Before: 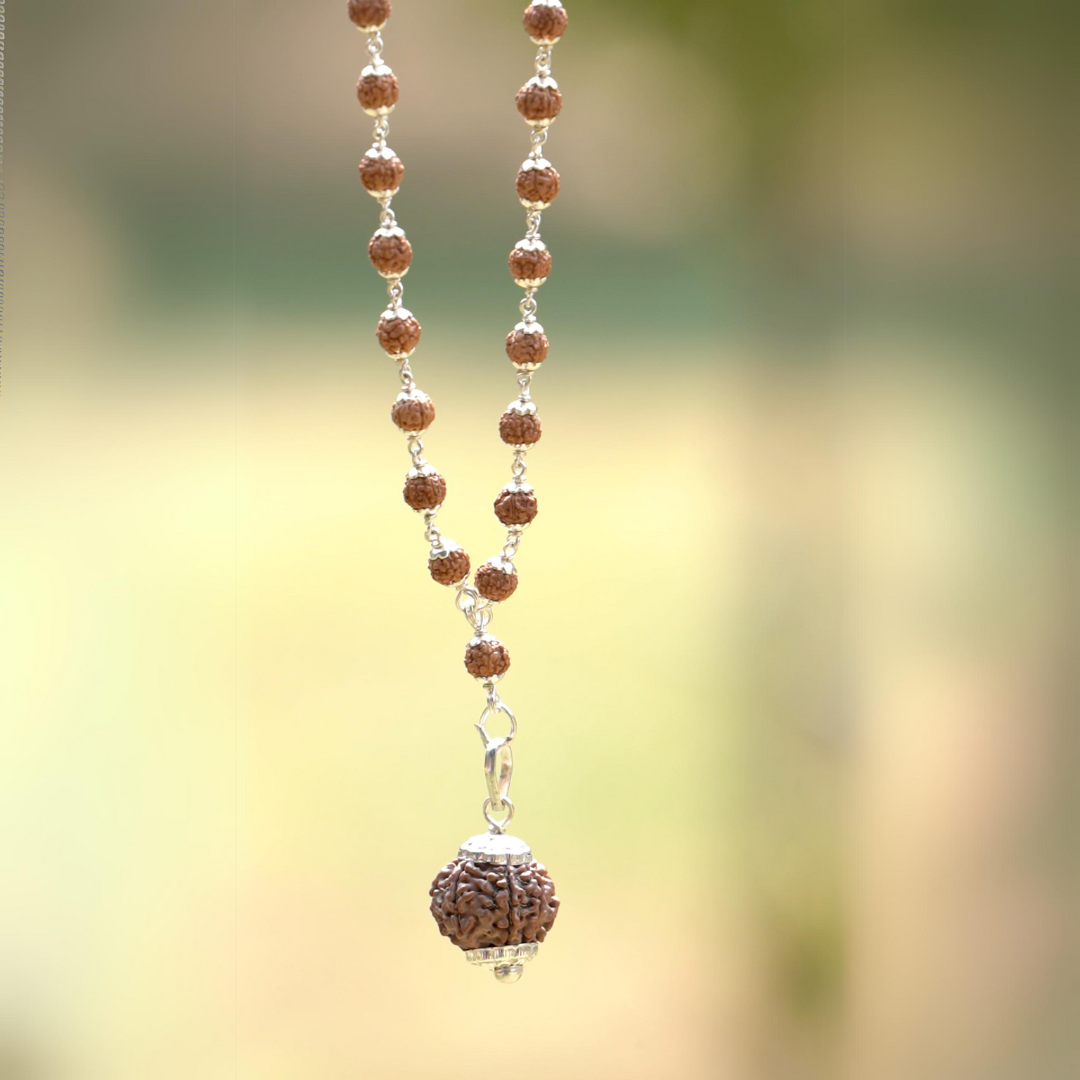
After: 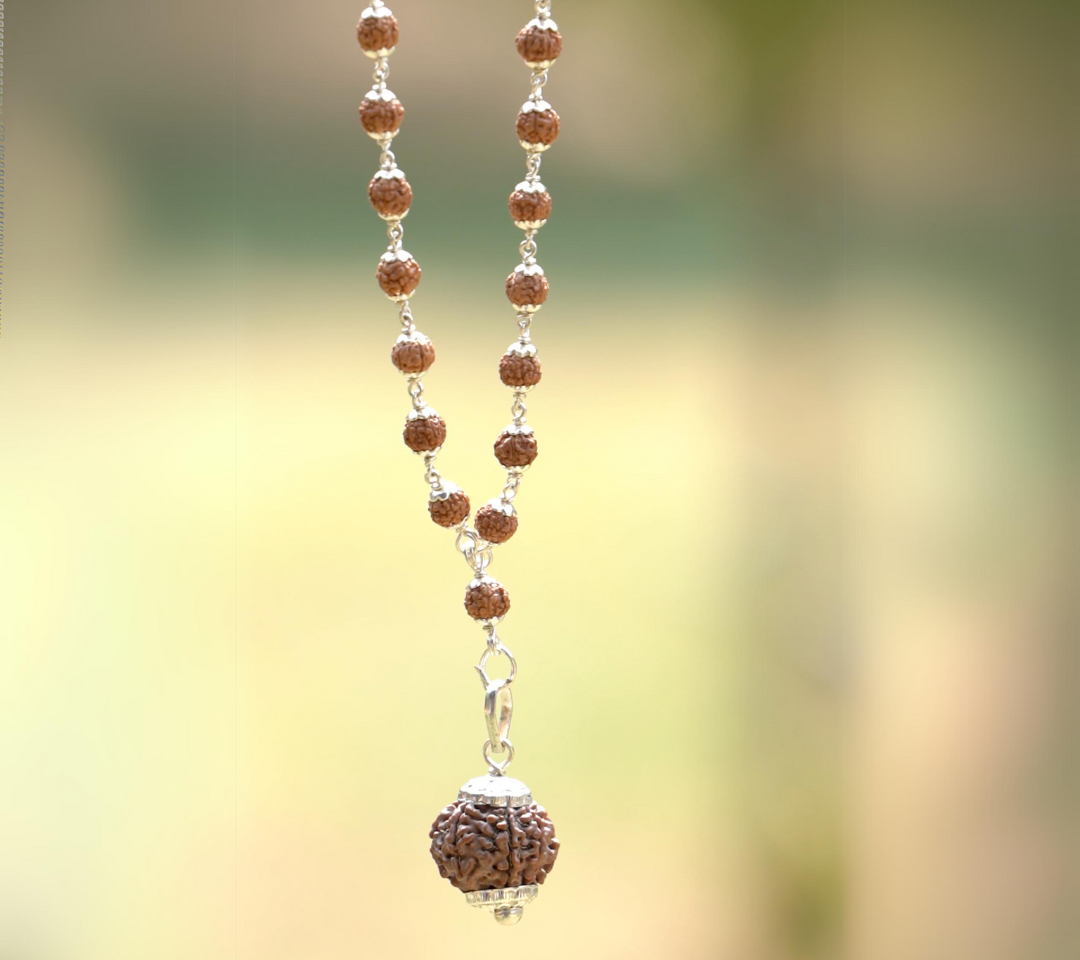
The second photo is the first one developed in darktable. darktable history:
crop and rotate: top 5.508%, bottom 5.577%
